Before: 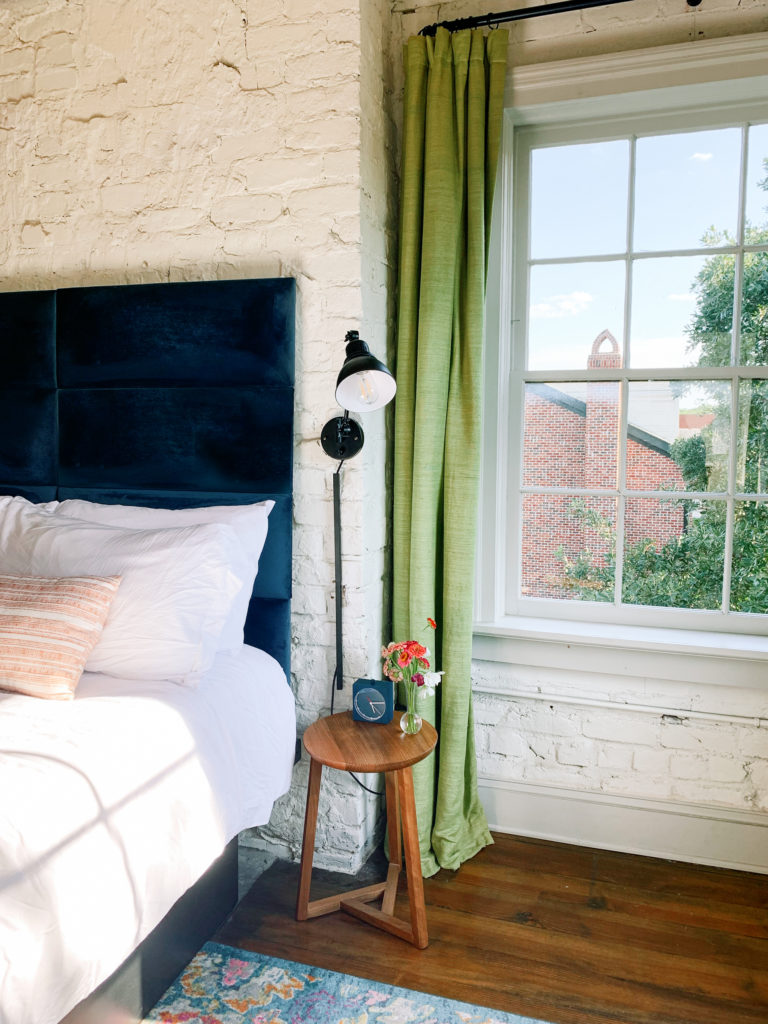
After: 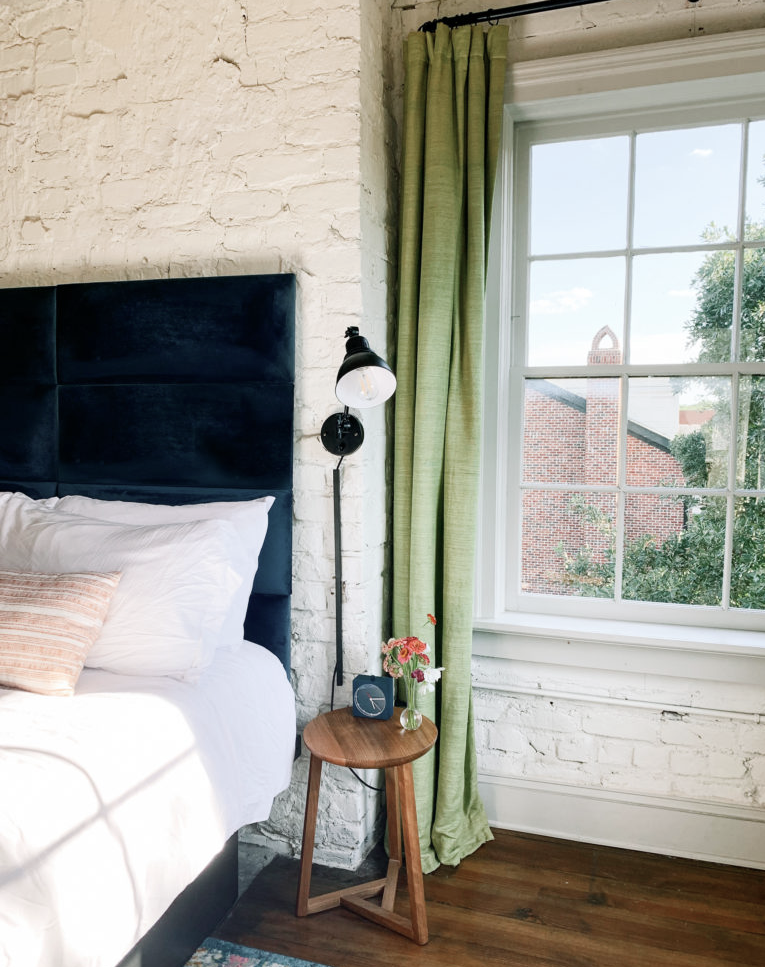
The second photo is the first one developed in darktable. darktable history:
contrast brightness saturation: contrast 0.1, saturation -0.3
crop: top 0.448%, right 0.264%, bottom 5.045%
